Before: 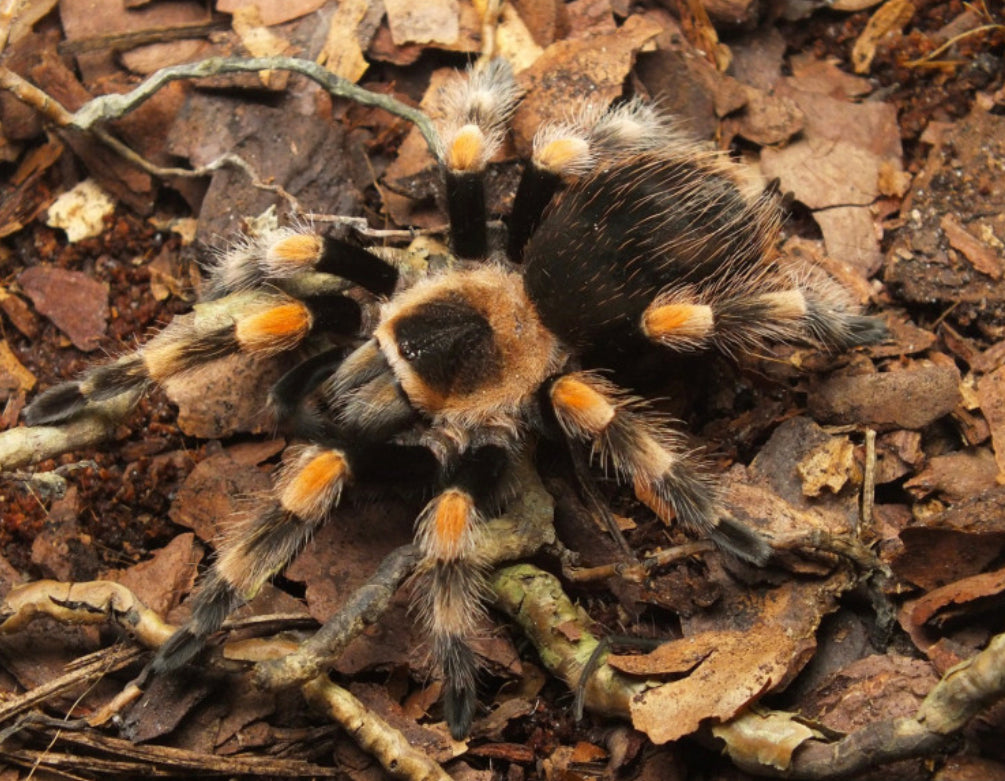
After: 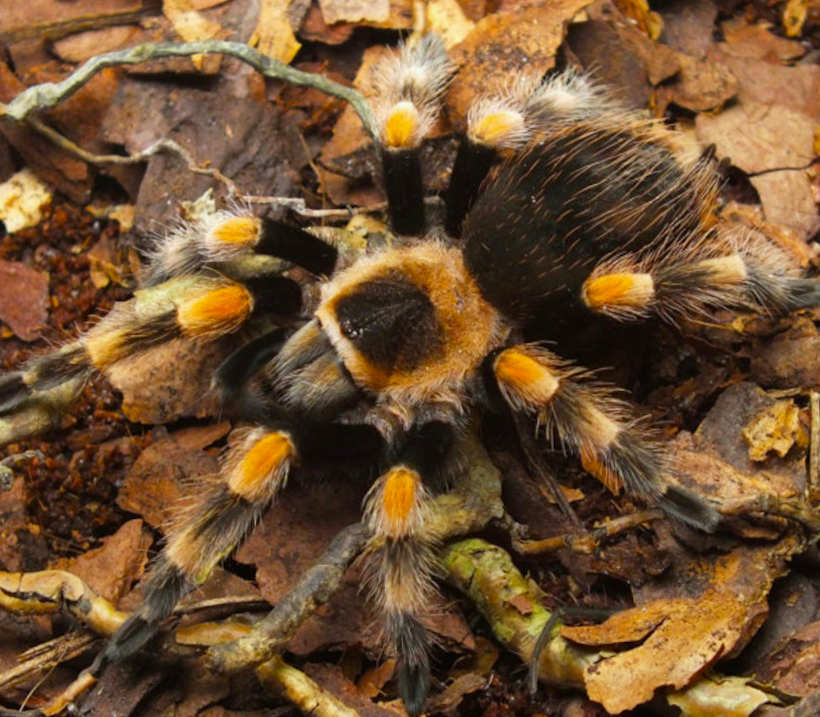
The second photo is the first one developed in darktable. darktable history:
tone equalizer: on, module defaults
crop and rotate: angle 1°, left 4.281%, top 0.642%, right 11.383%, bottom 2.486%
color balance rgb: perceptual saturation grading › global saturation 25%, global vibrance 20%
rotate and perspective: rotation -1°, crop left 0.011, crop right 0.989, crop top 0.025, crop bottom 0.975
white balance: red 0.967, blue 1.049
